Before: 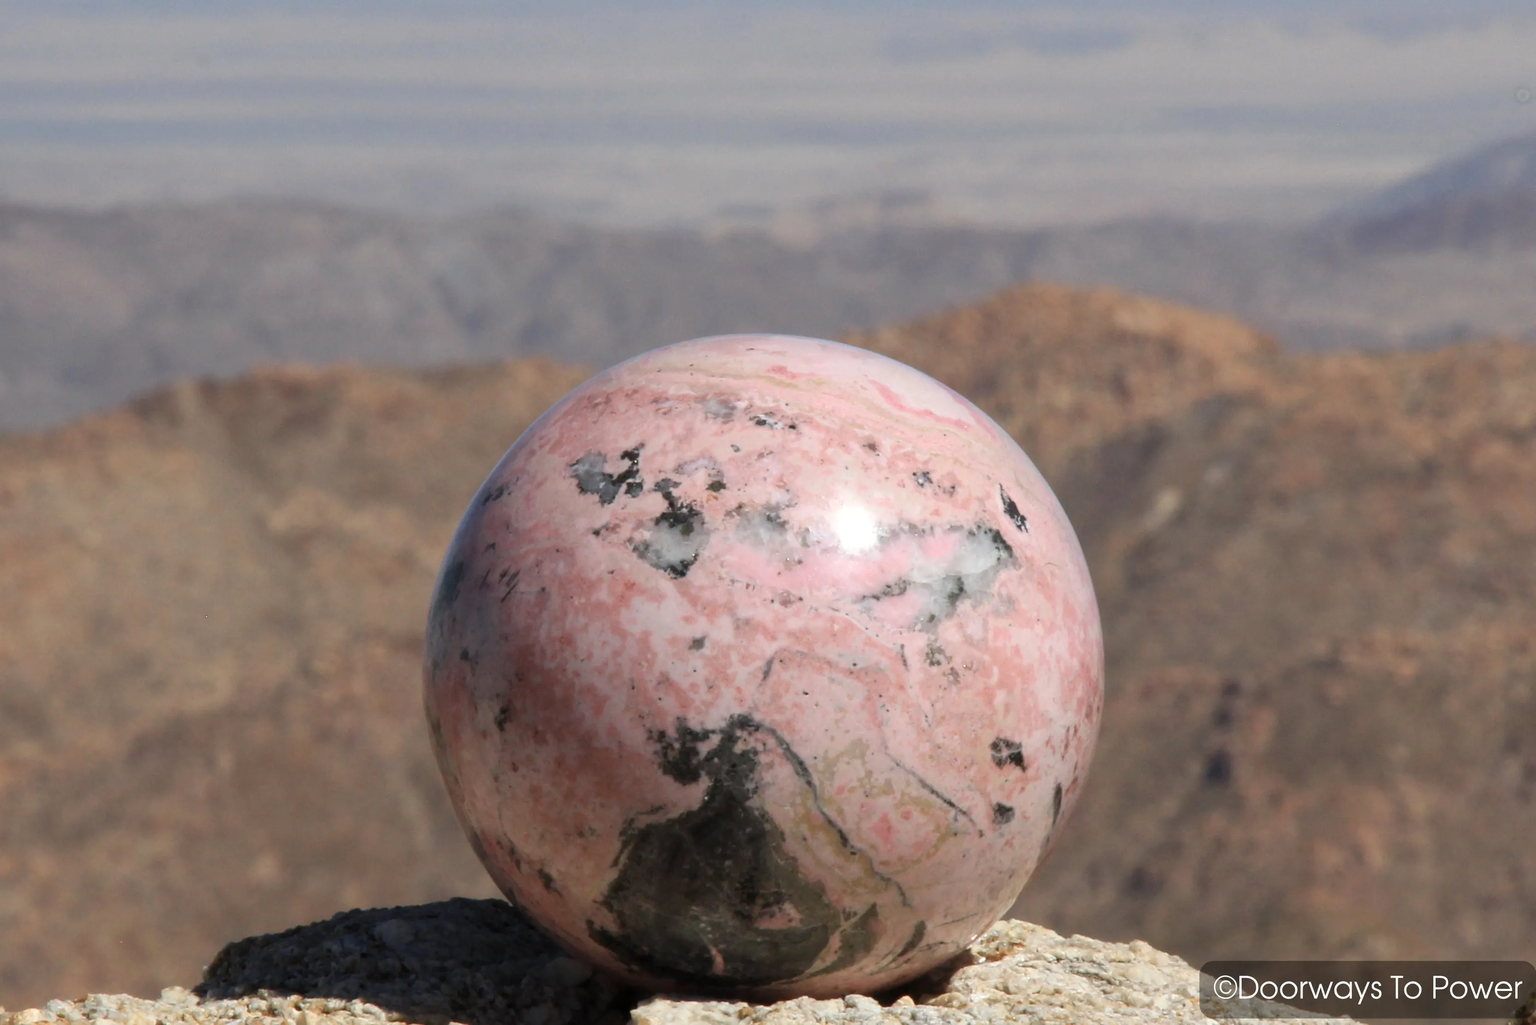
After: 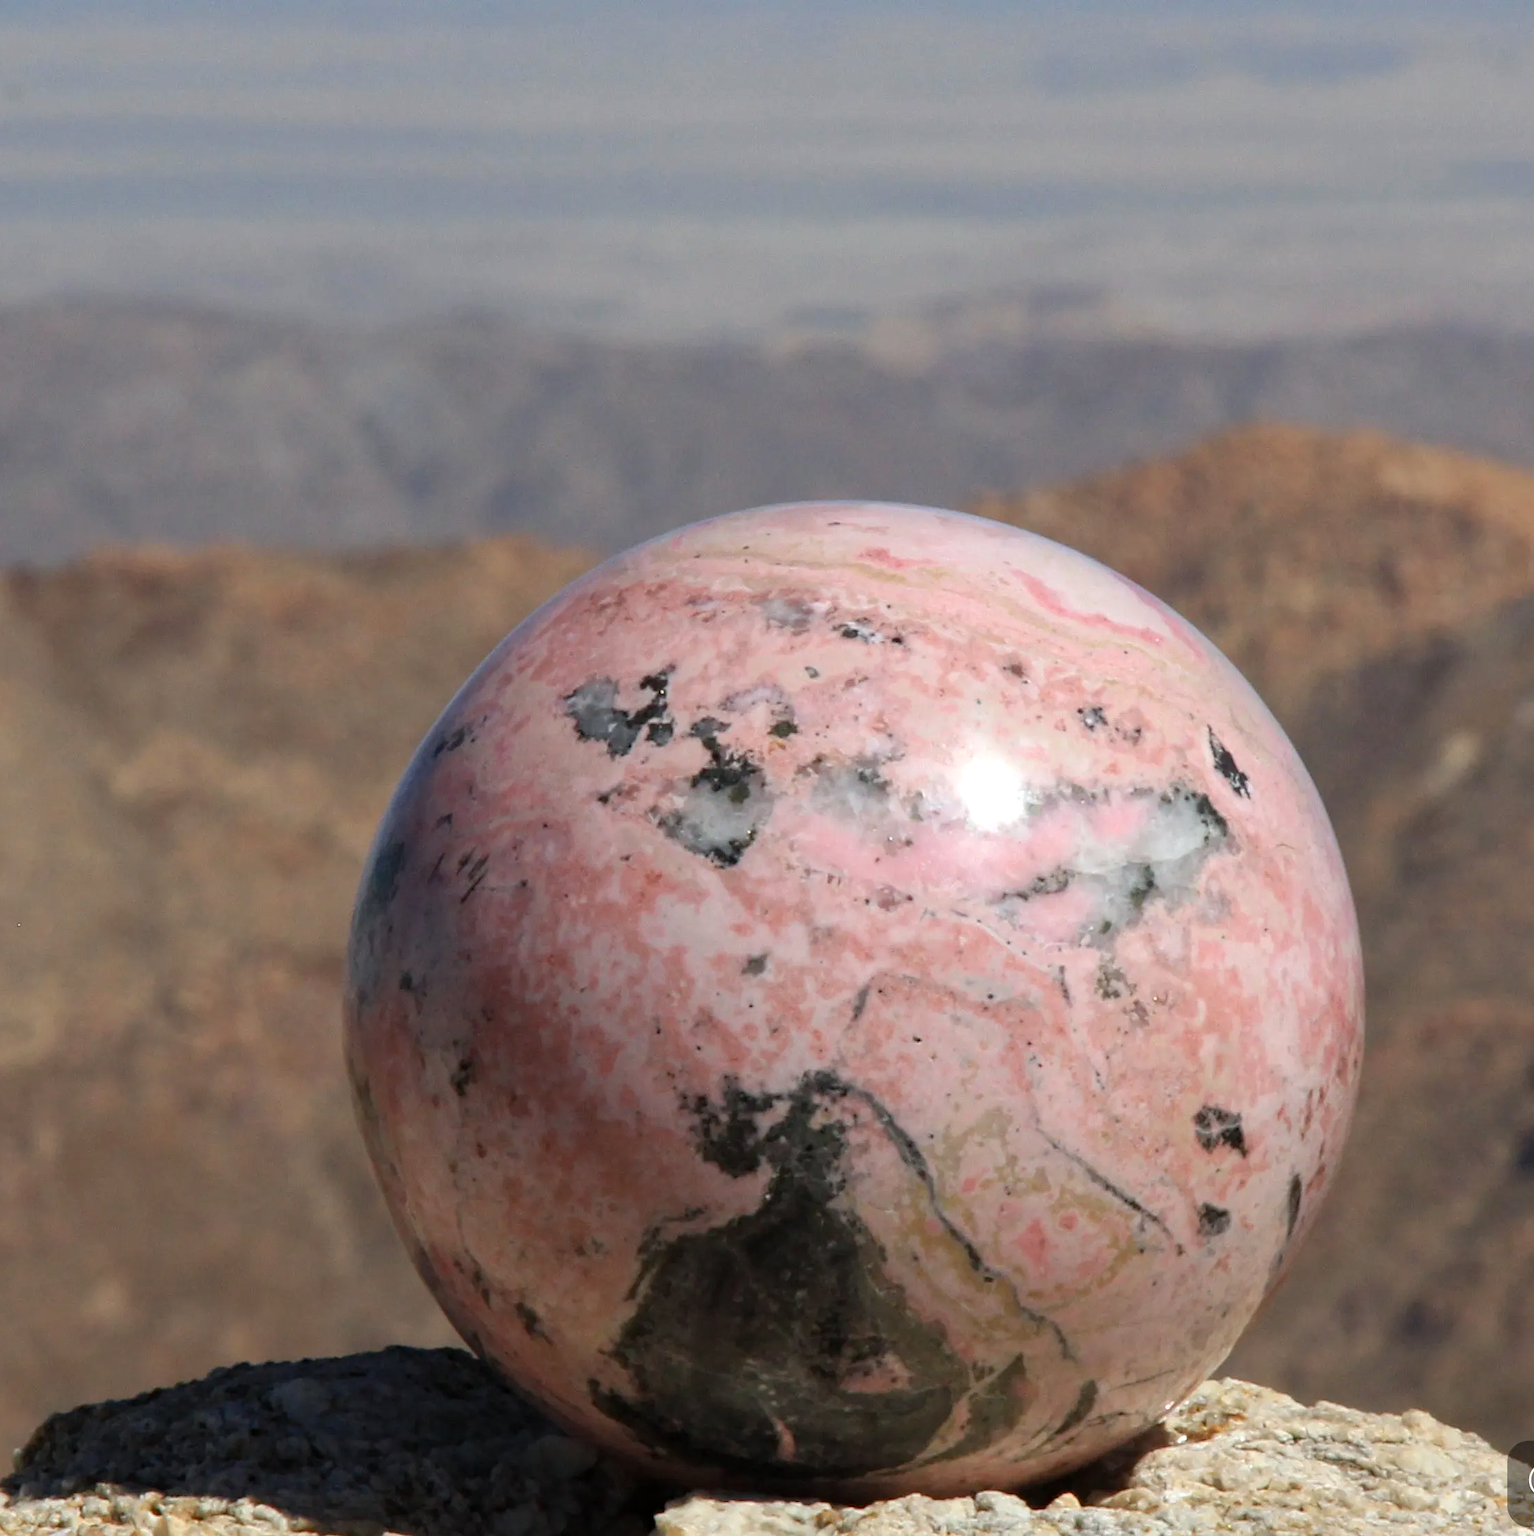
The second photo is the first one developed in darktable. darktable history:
crop and rotate: left 12.673%, right 20.66%
haze removal: compatibility mode true, adaptive false
